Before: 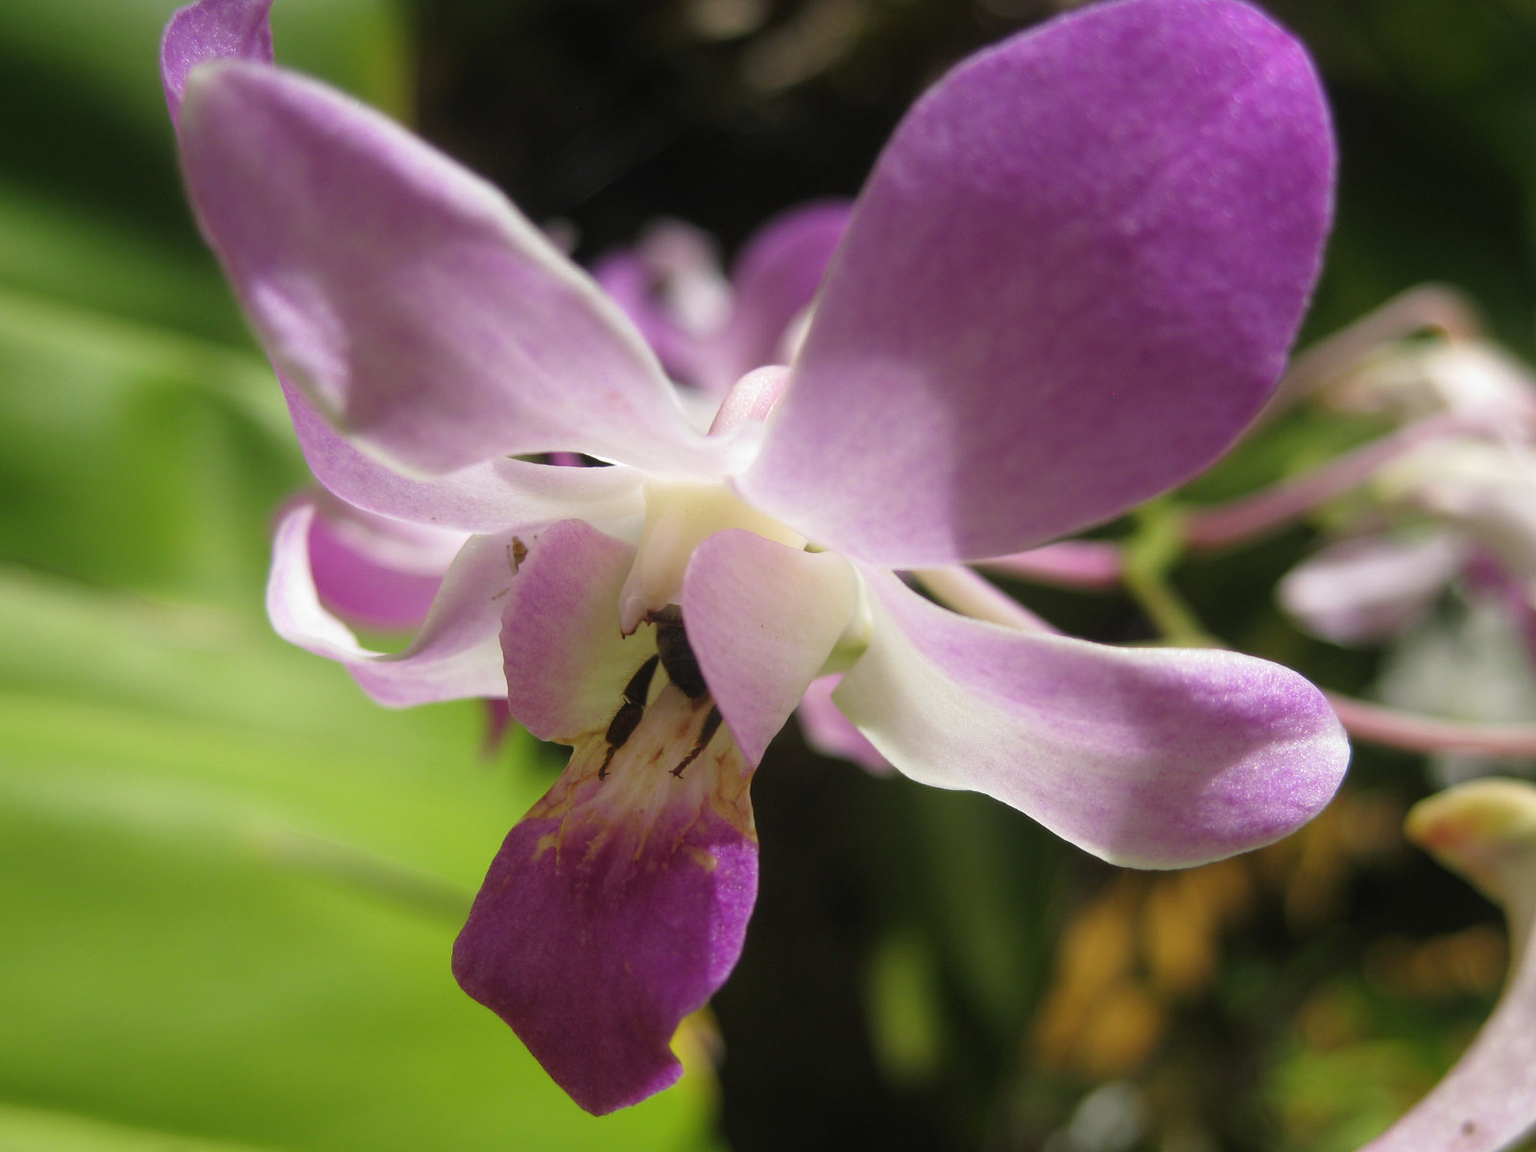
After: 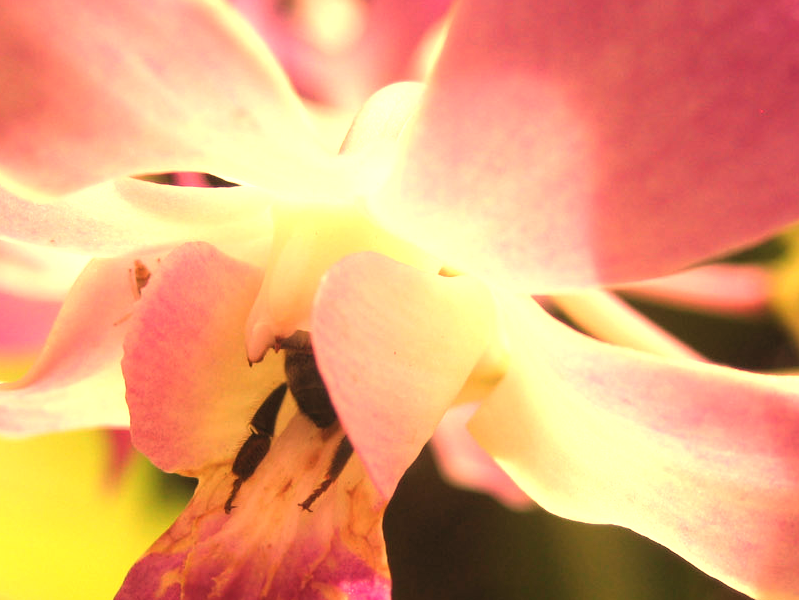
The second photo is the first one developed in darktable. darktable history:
crop: left 25%, top 25%, right 25%, bottom 25%
exposure: black level correction 0, exposure 0.877 EV, compensate exposure bias true, compensate highlight preservation false
white balance: red 1.467, blue 0.684
